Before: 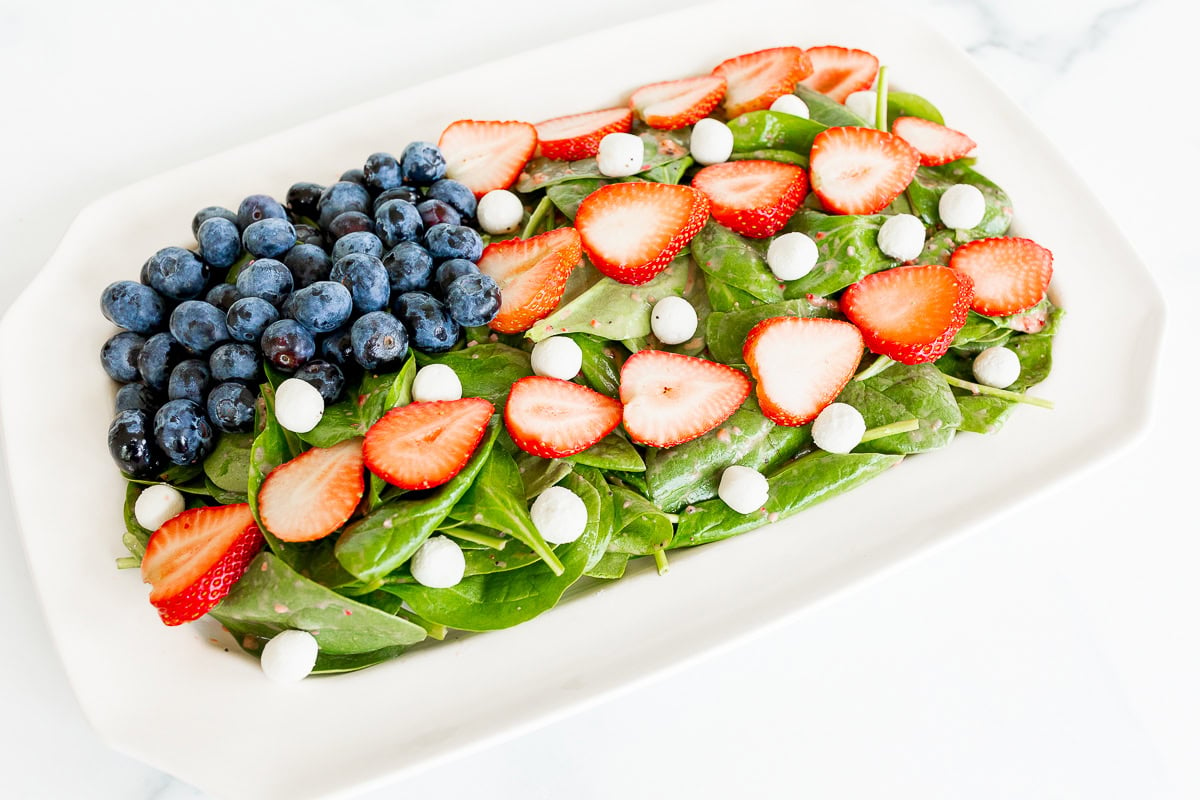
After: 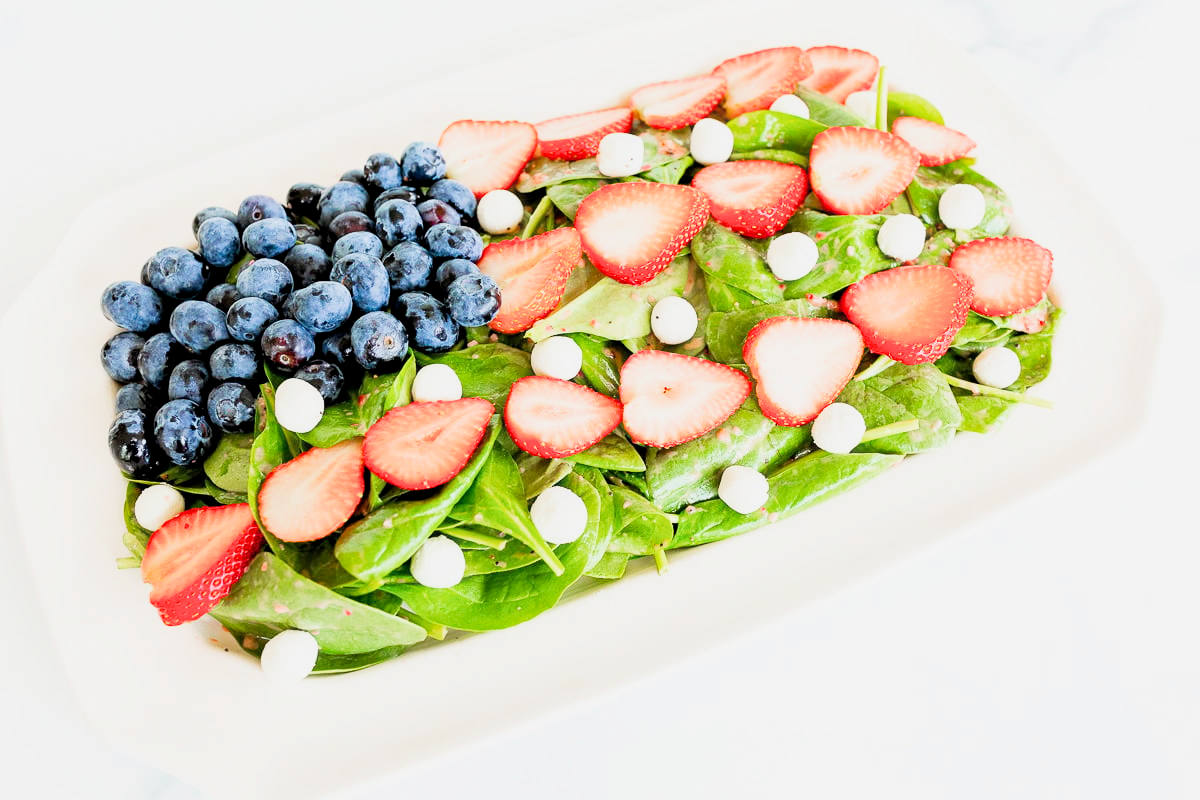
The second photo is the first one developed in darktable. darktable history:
filmic rgb: middle gray luminance 28.76%, black relative exposure -10.28 EV, white relative exposure 5.51 EV, target black luminance 0%, hardness 3.92, latitude 2.99%, contrast 1.13, highlights saturation mix 5.21%, shadows ↔ highlights balance 15.89%
haze removal: compatibility mode true, adaptive false
exposure: black level correction 0, exposure 1.097 EV, compensate highlight preservation false
